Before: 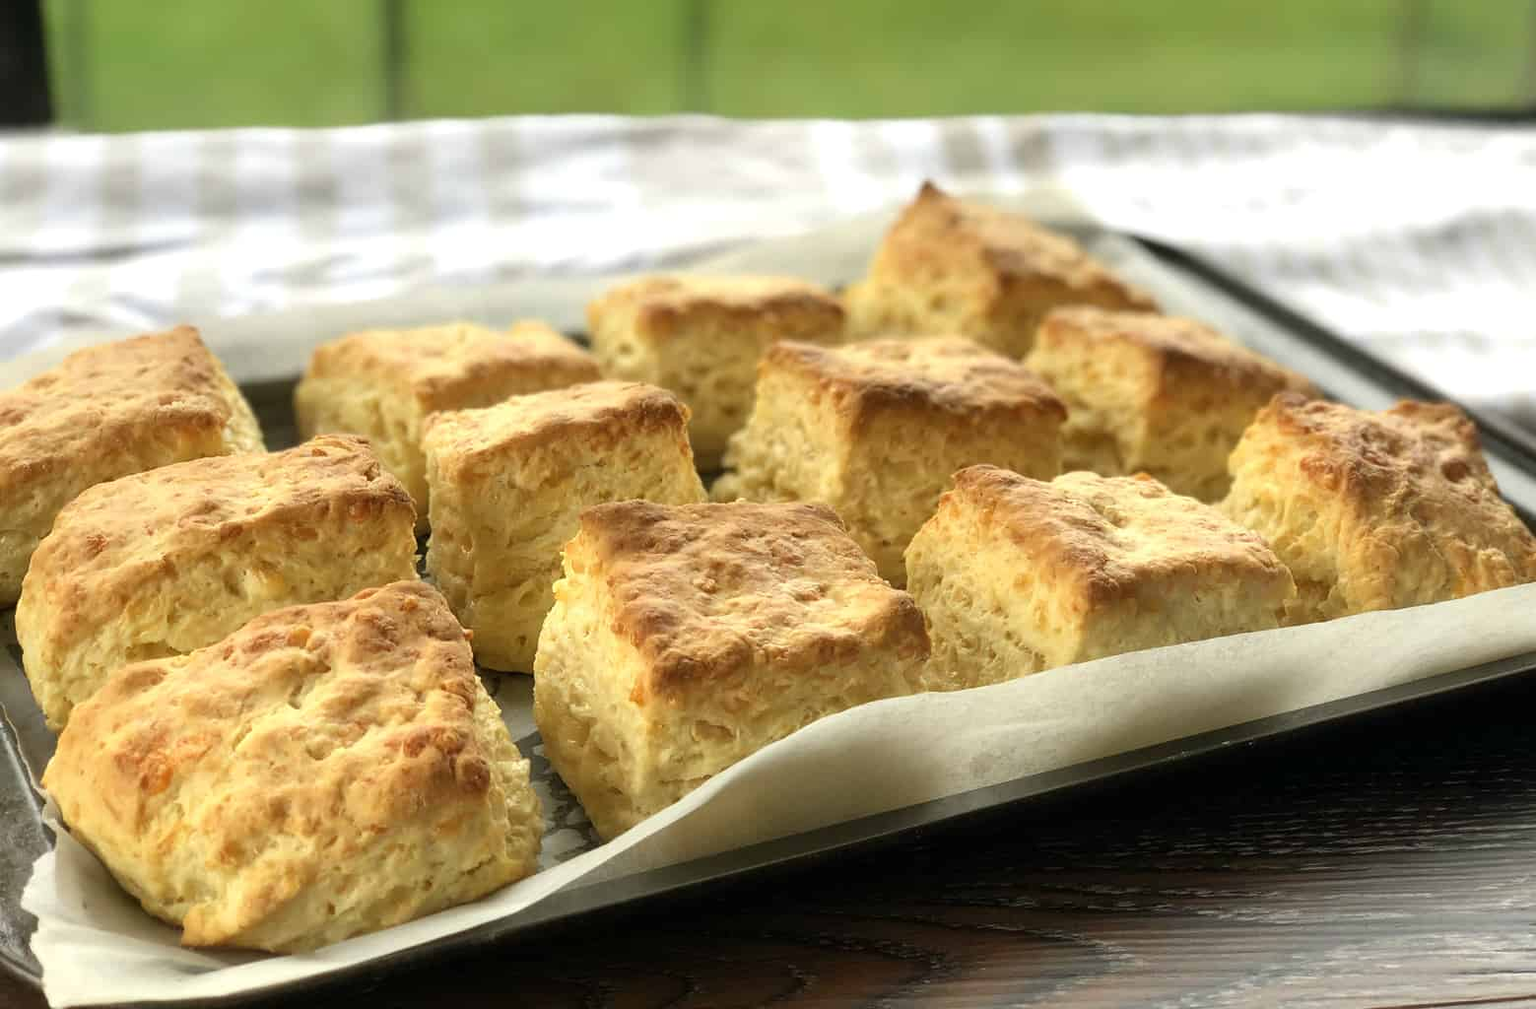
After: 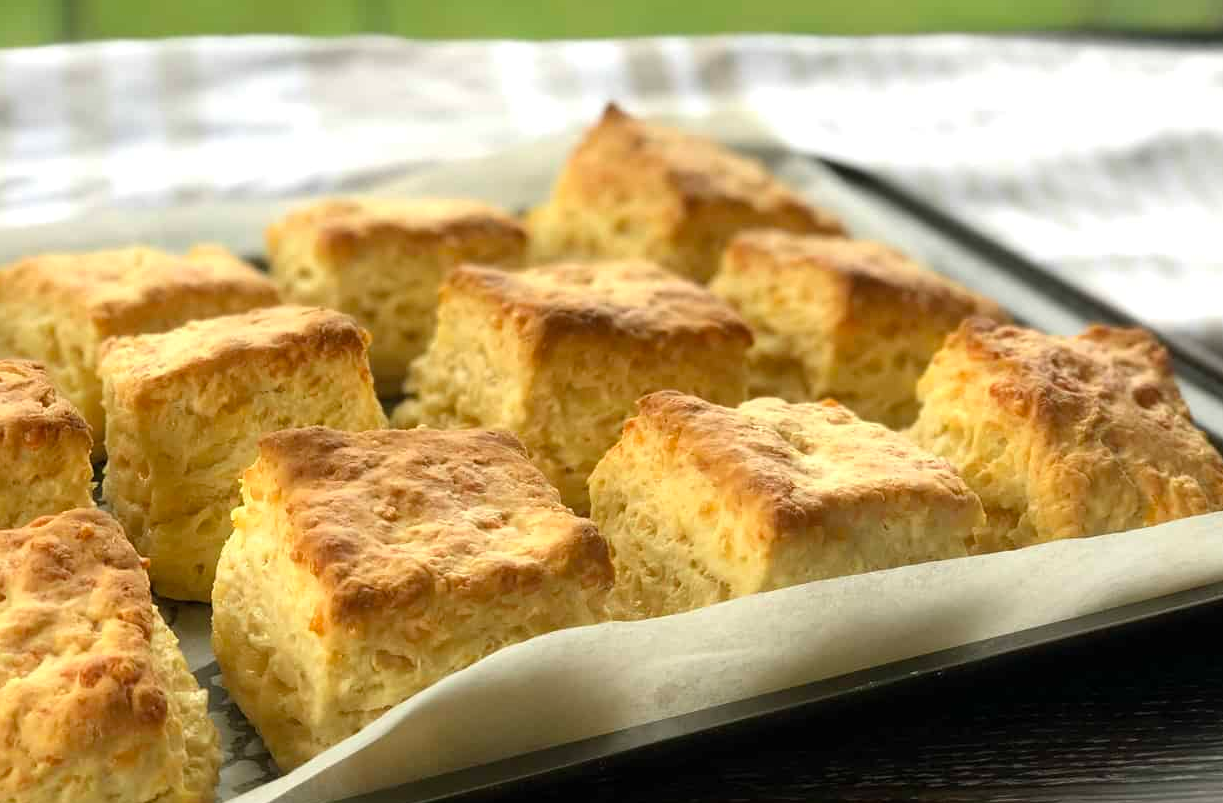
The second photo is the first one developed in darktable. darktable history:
tone equalizer: mask exposure compensation -0.506 EV
crop and rotate: left 21.175%, top 7.997%, right 0.362%, bottom 13.516%
